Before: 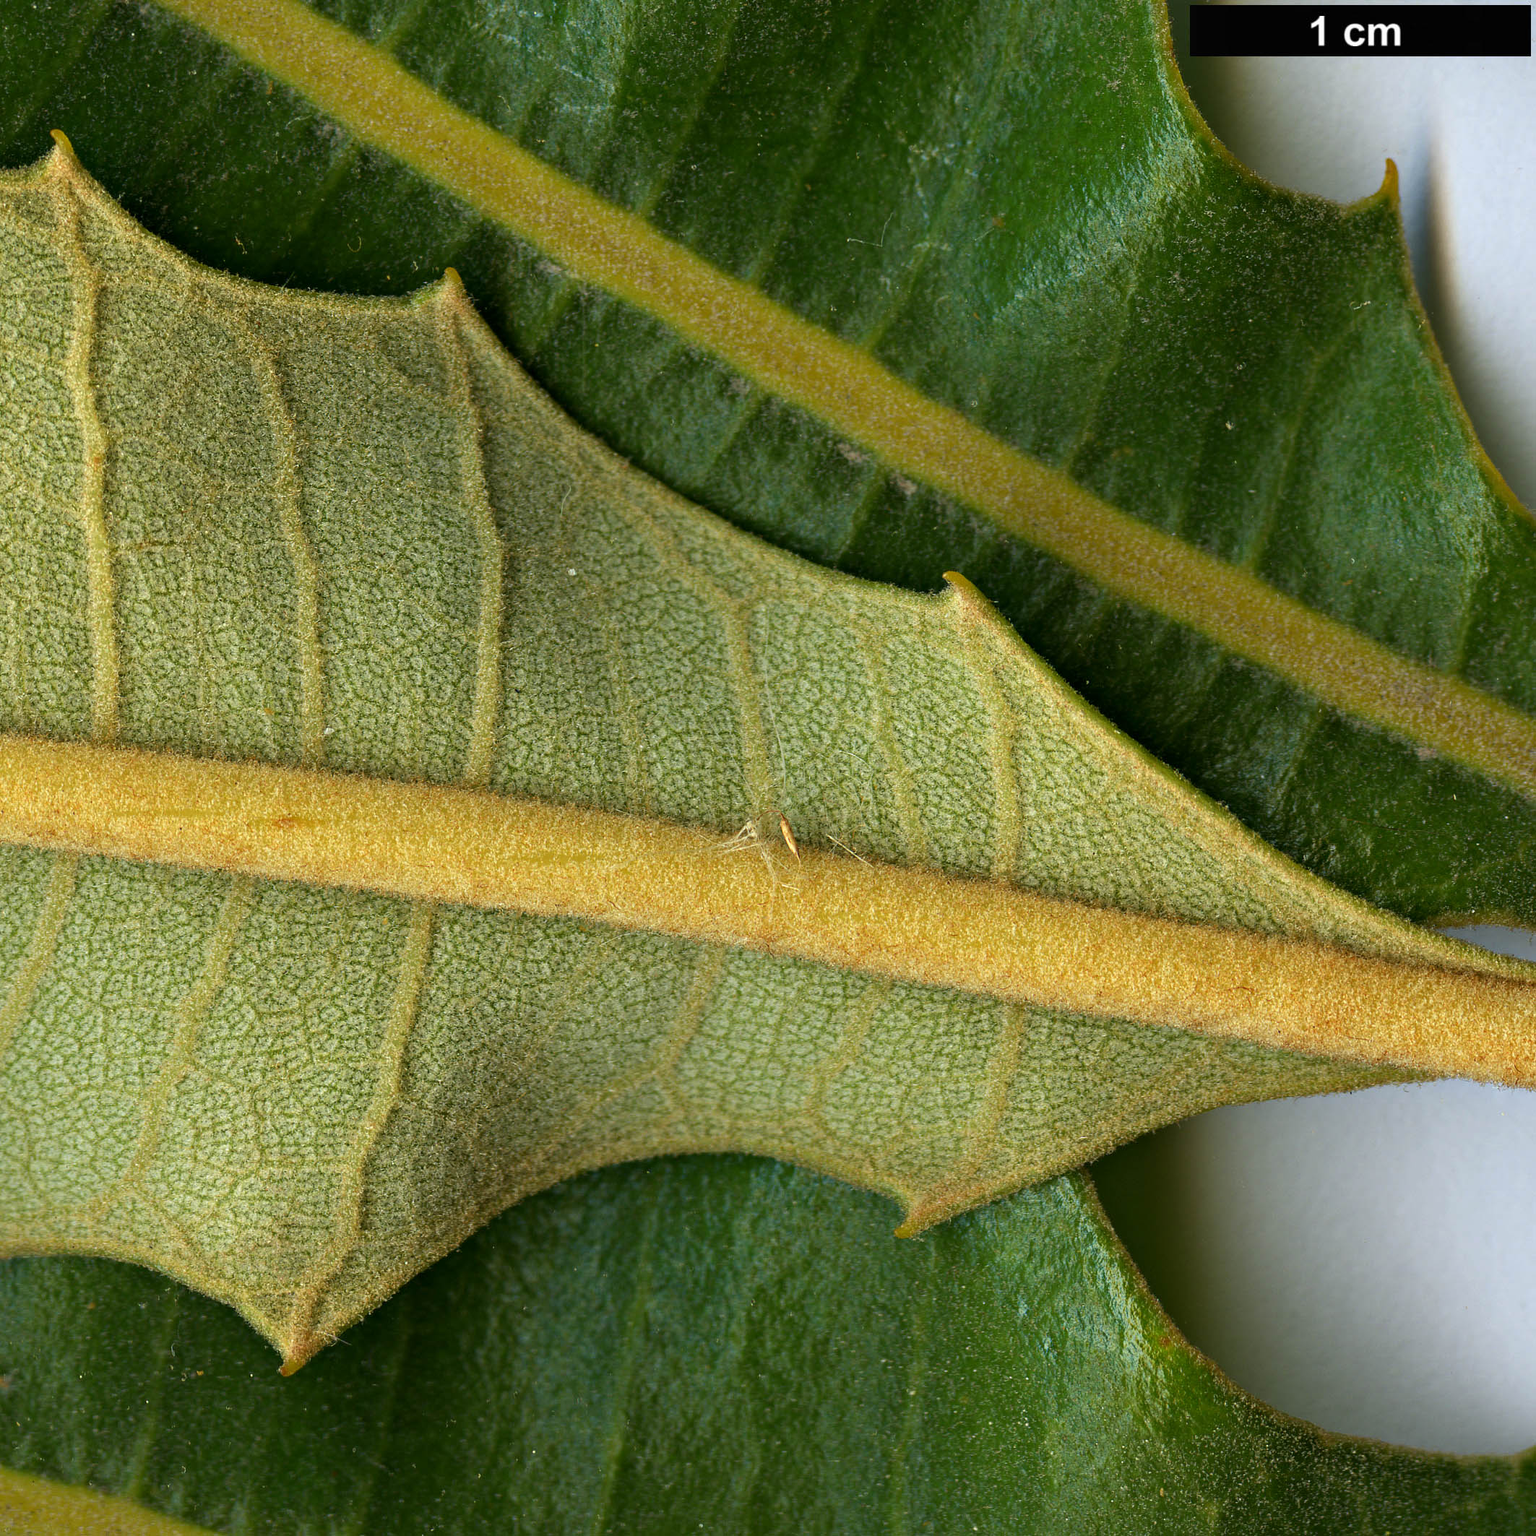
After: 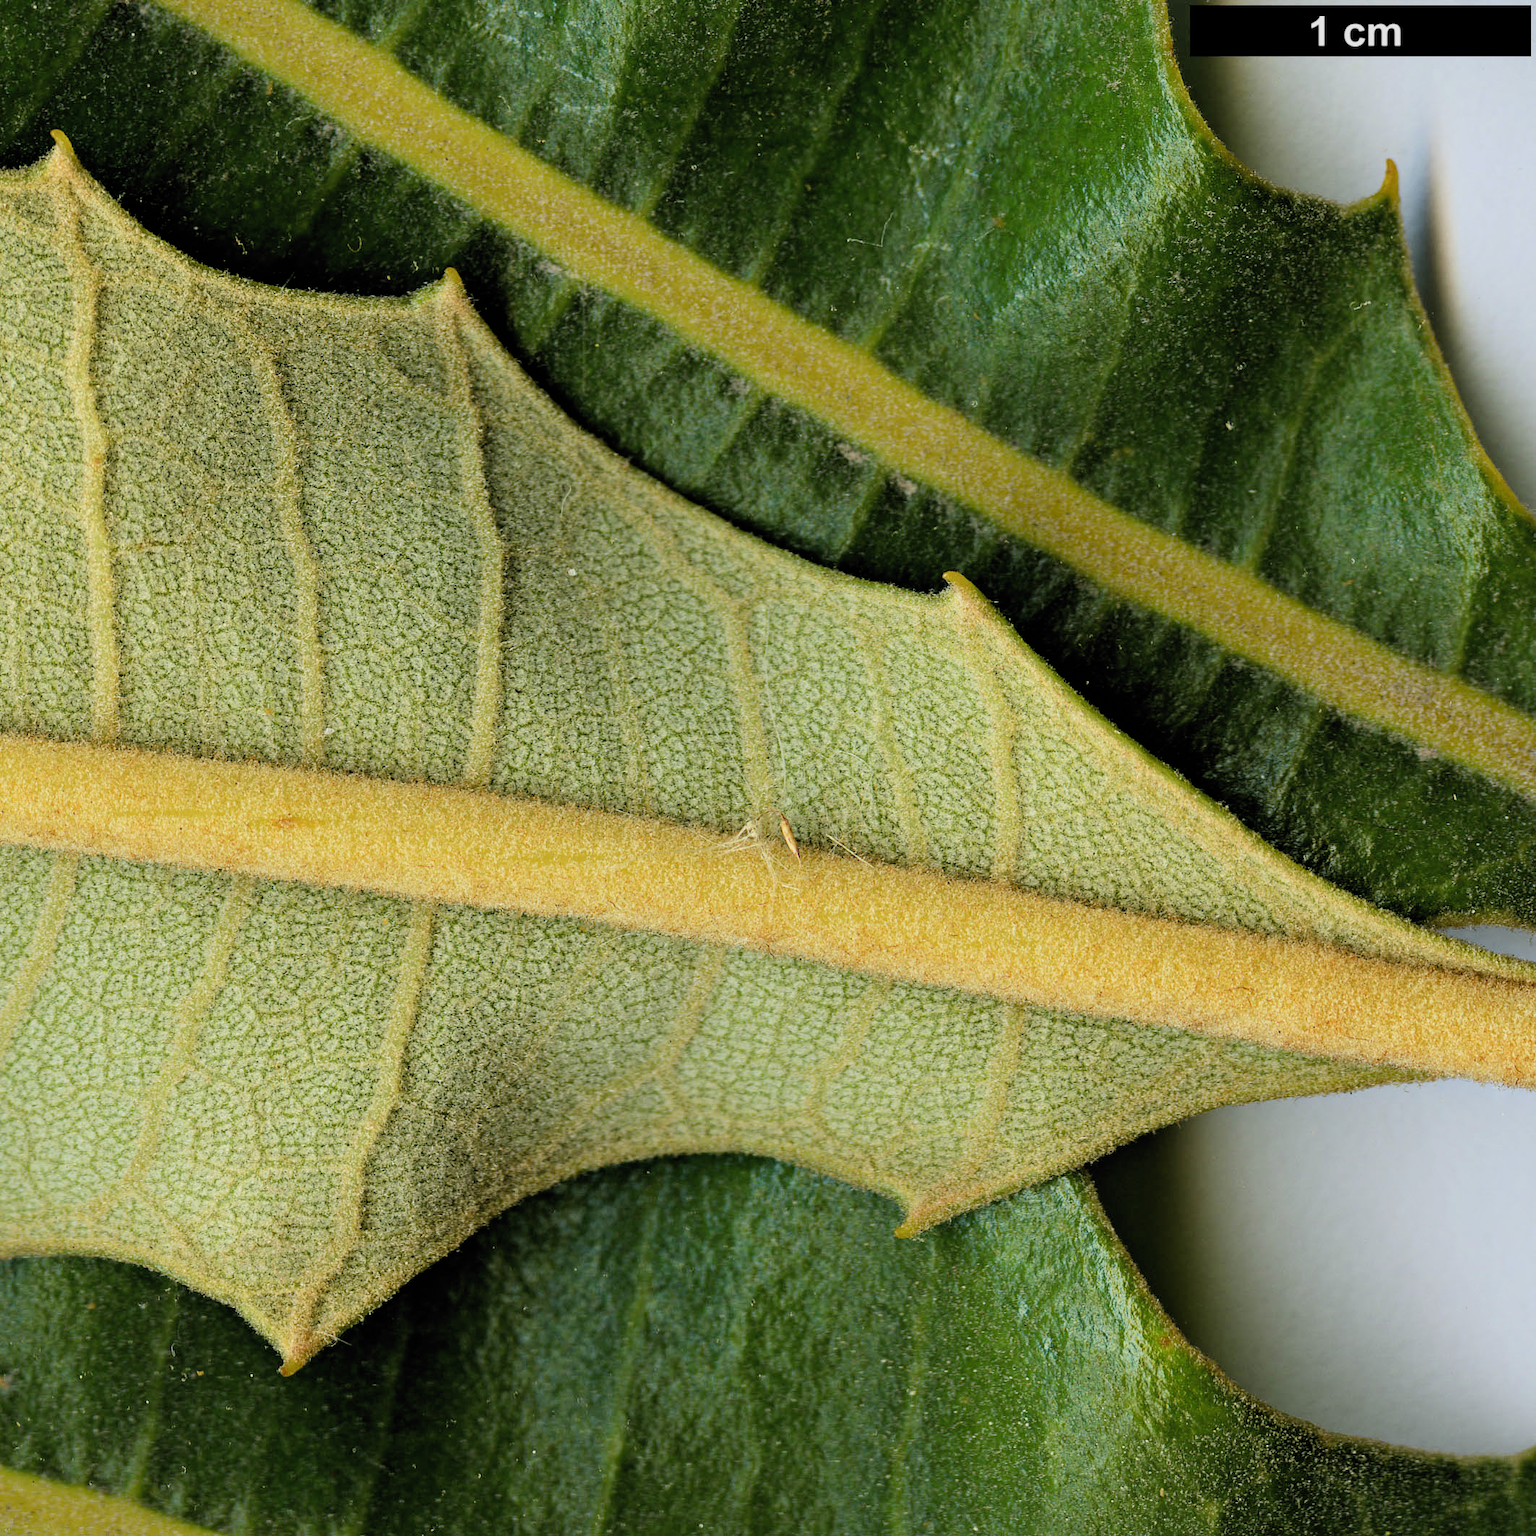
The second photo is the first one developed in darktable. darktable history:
filmic rgb: black relative exposure -5.05 EV, white relative exposure 3.96 EV, hardness 2.9, contrast 1.3, highlights saturation mix -11.04%, color science v6 (2022)
